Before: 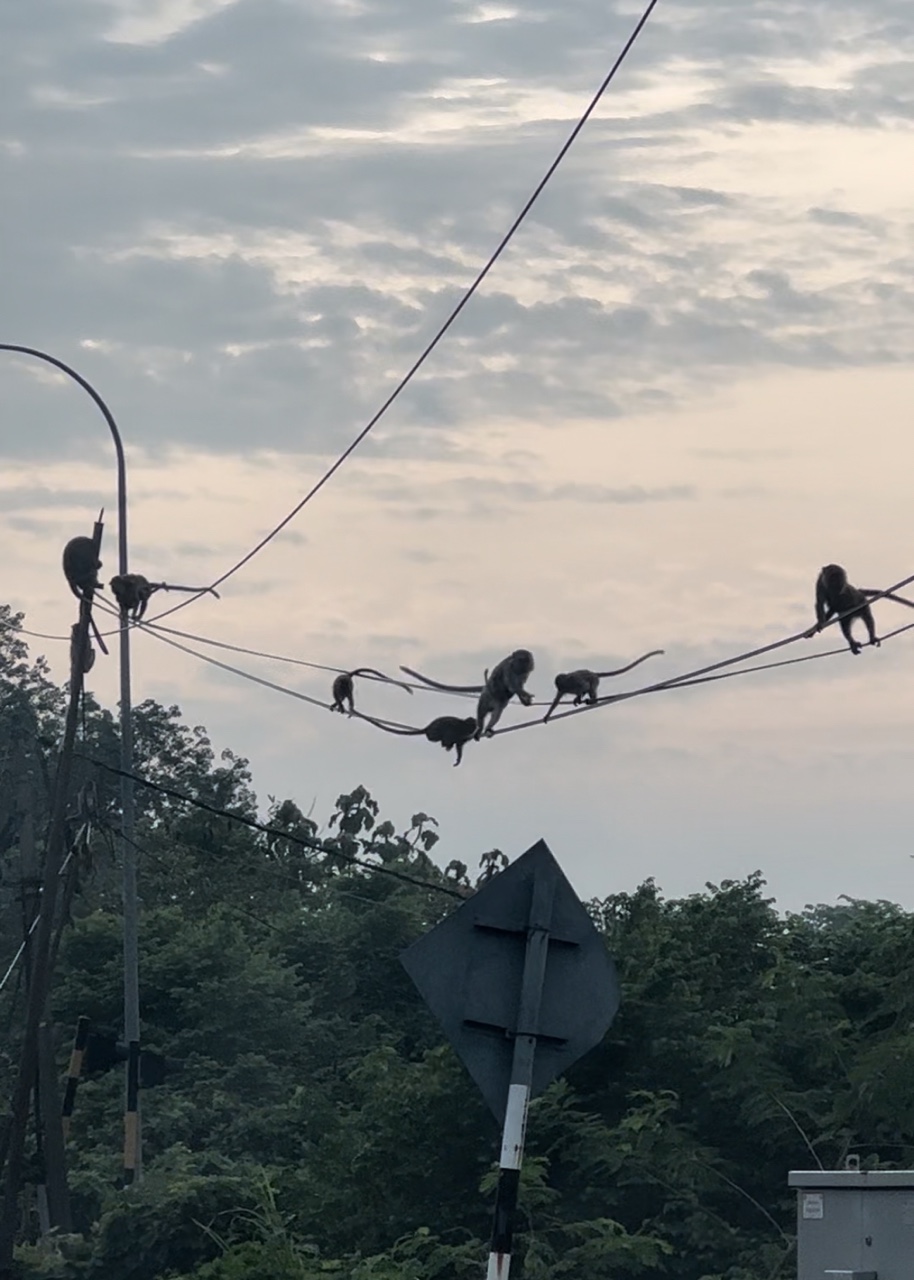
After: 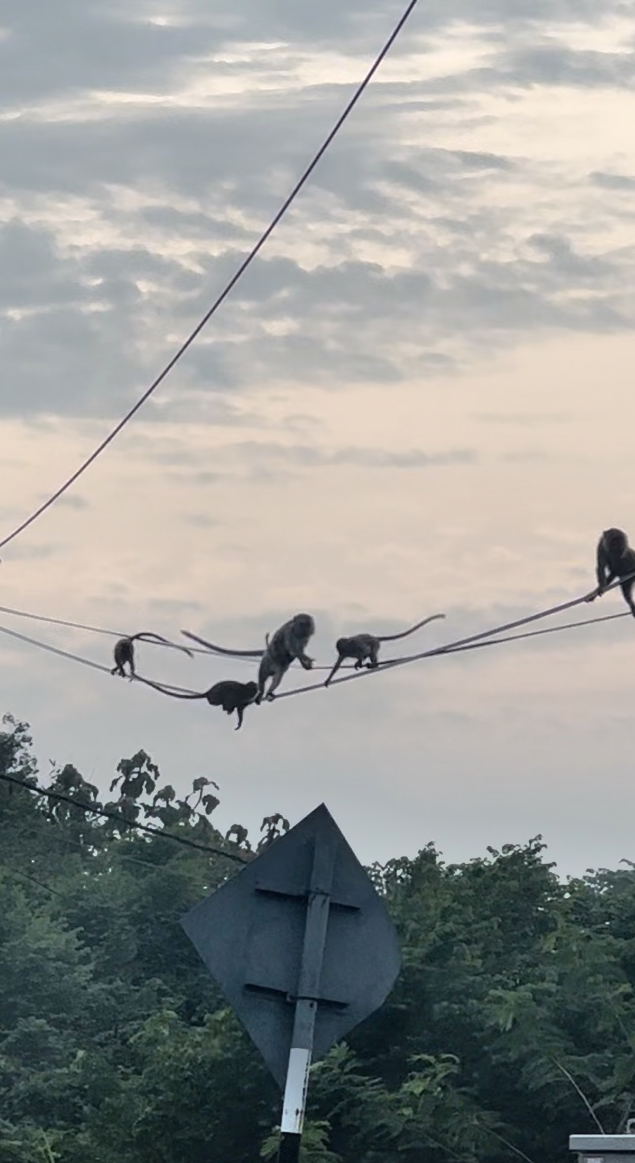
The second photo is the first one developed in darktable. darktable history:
crop and rotate: left 24.034%, top 2.838%, right 6.406%, bottom 6.299%
exposure: black level correction 0, exposure 0.5 EV, compensate highlight preservation false
tone equalizer: -7 EV -0.63 EV, -6 EV 1 EV, -5 EV -0.45 EV, -4 EV 0.43 EV, -3 EV 0.41 EV, -2 EV 0.15 EV, -1 EV -0.15 EV, +0 EV -0.39 EV, smoothing diameter 25%, edges refinement/feathering 10, preserve details guided filter
